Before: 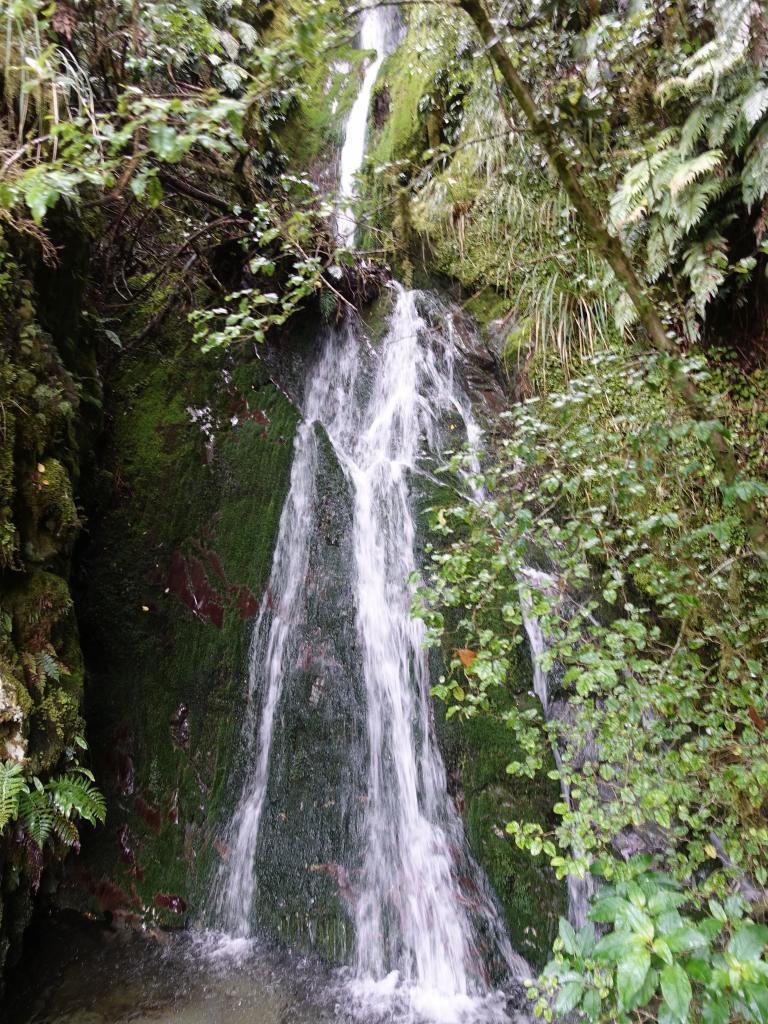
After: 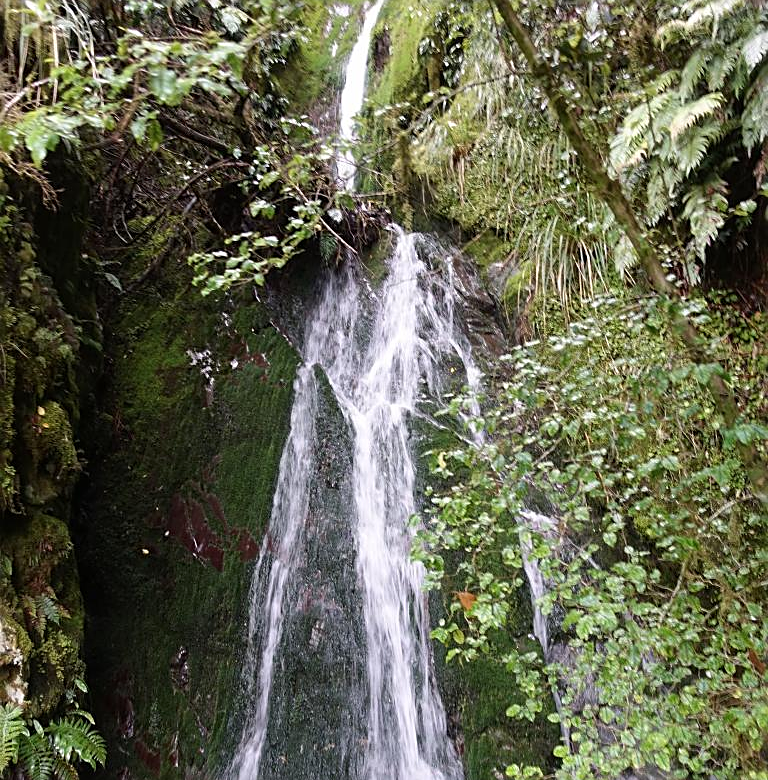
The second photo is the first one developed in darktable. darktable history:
crop: top 5.602%, bottom 18.214%
sharpen: on, module defaults
